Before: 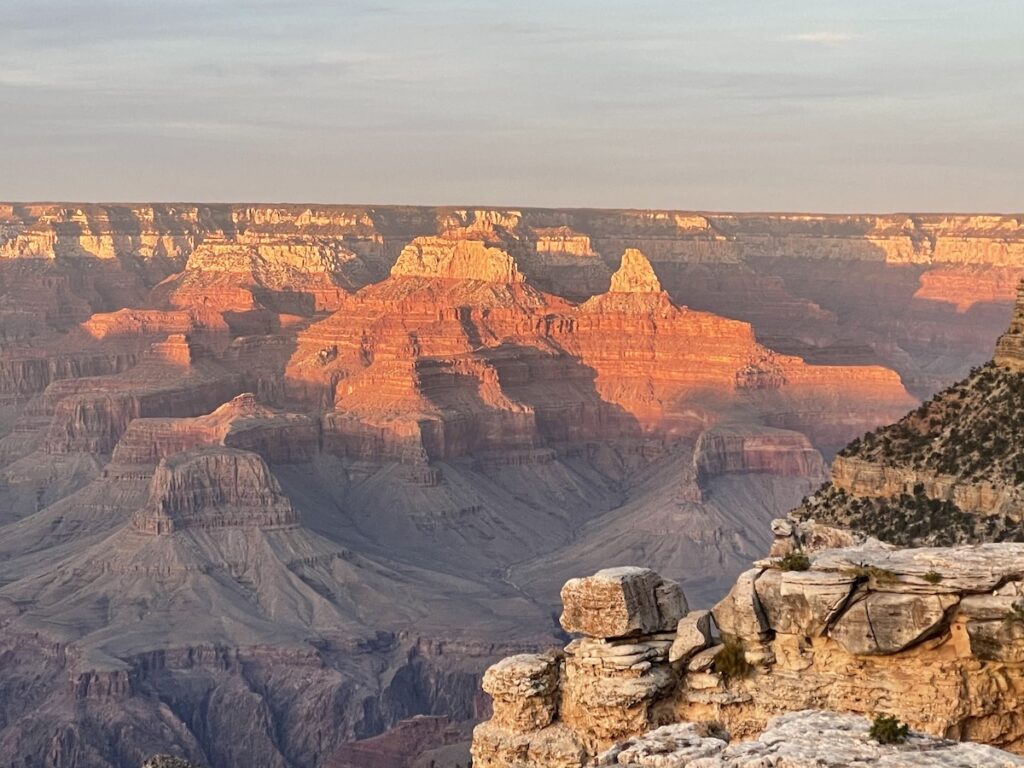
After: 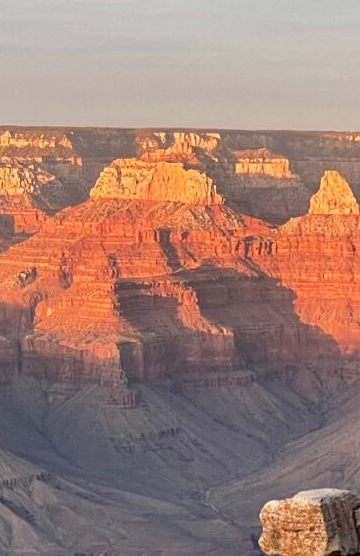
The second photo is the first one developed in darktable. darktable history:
crop and rotate: left 29.476%, top 10.214%, right 35.32%, bottom 17.333%
shadows and highlights: radius 331.84, shadows 53.55, highlights -100, compress 94.63%, highlights color adjustment 73.23%, soften with gaussian
